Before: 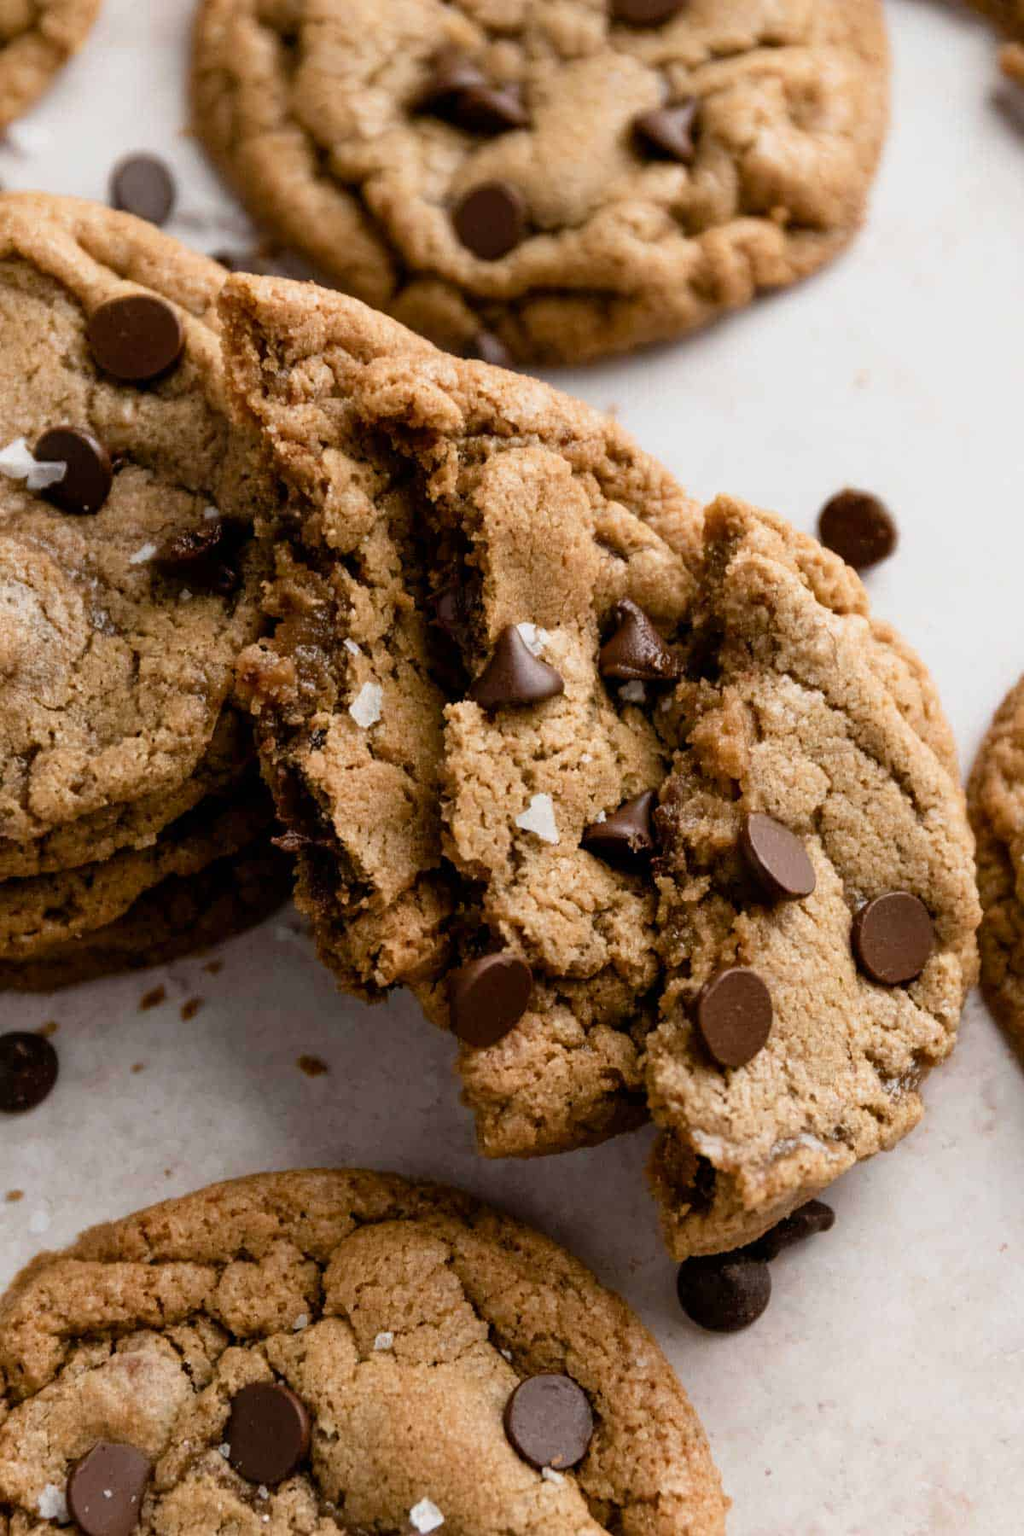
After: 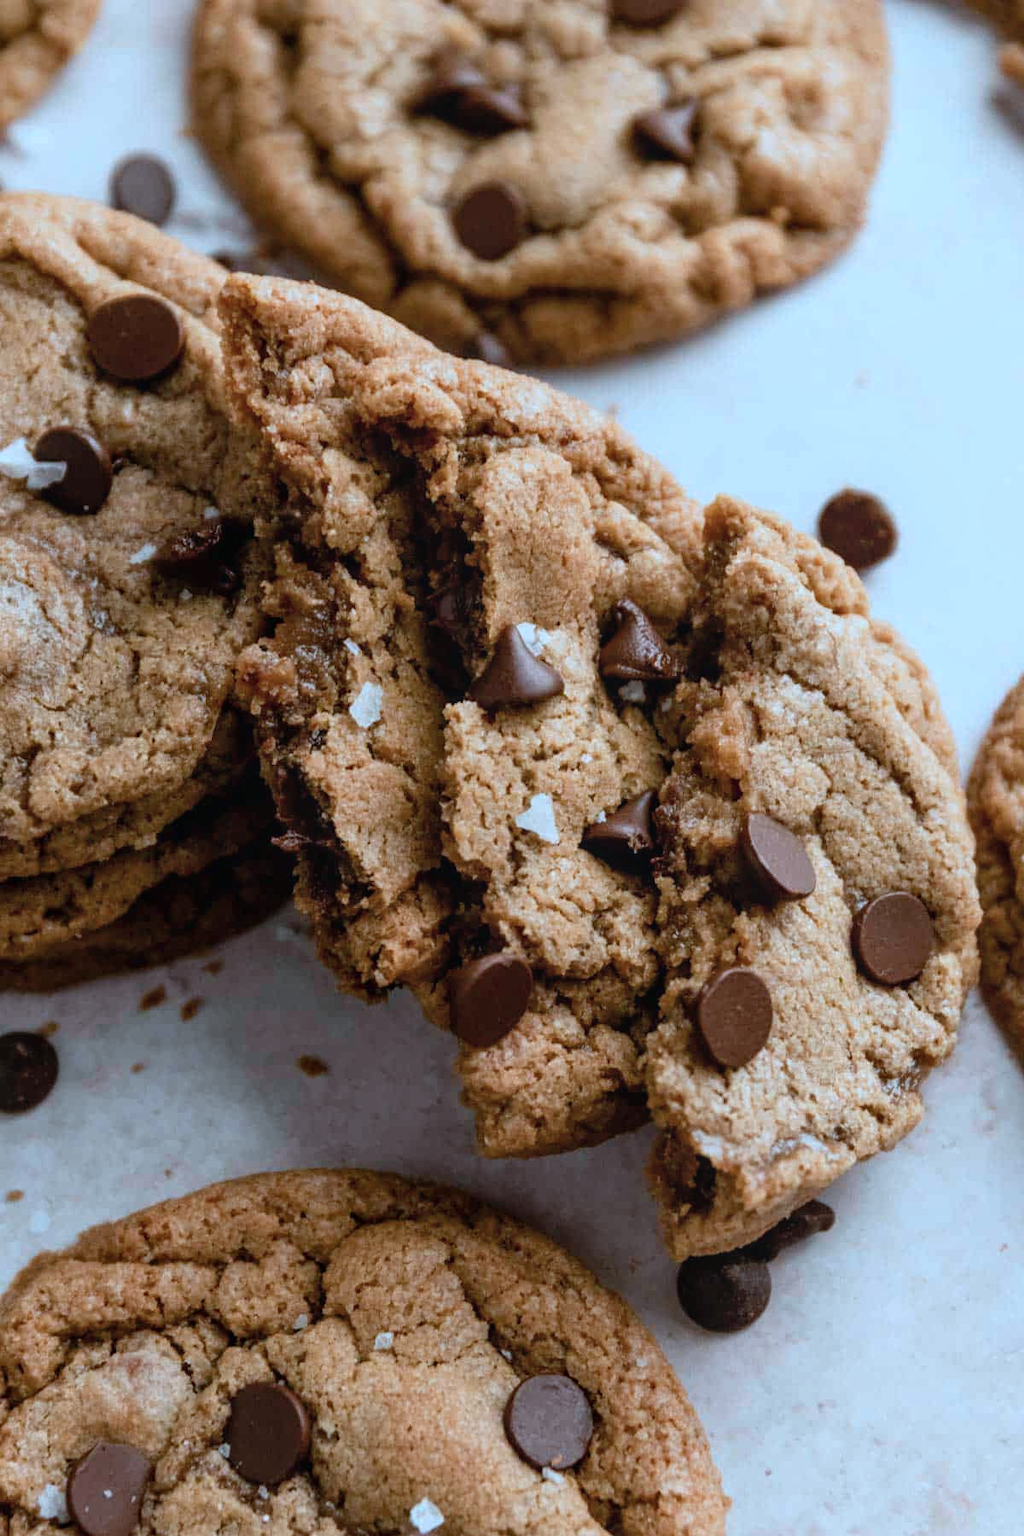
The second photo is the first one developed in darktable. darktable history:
local contrast: detail 110%
color correction: highlights a* -9.35, highlights b* -23.15
